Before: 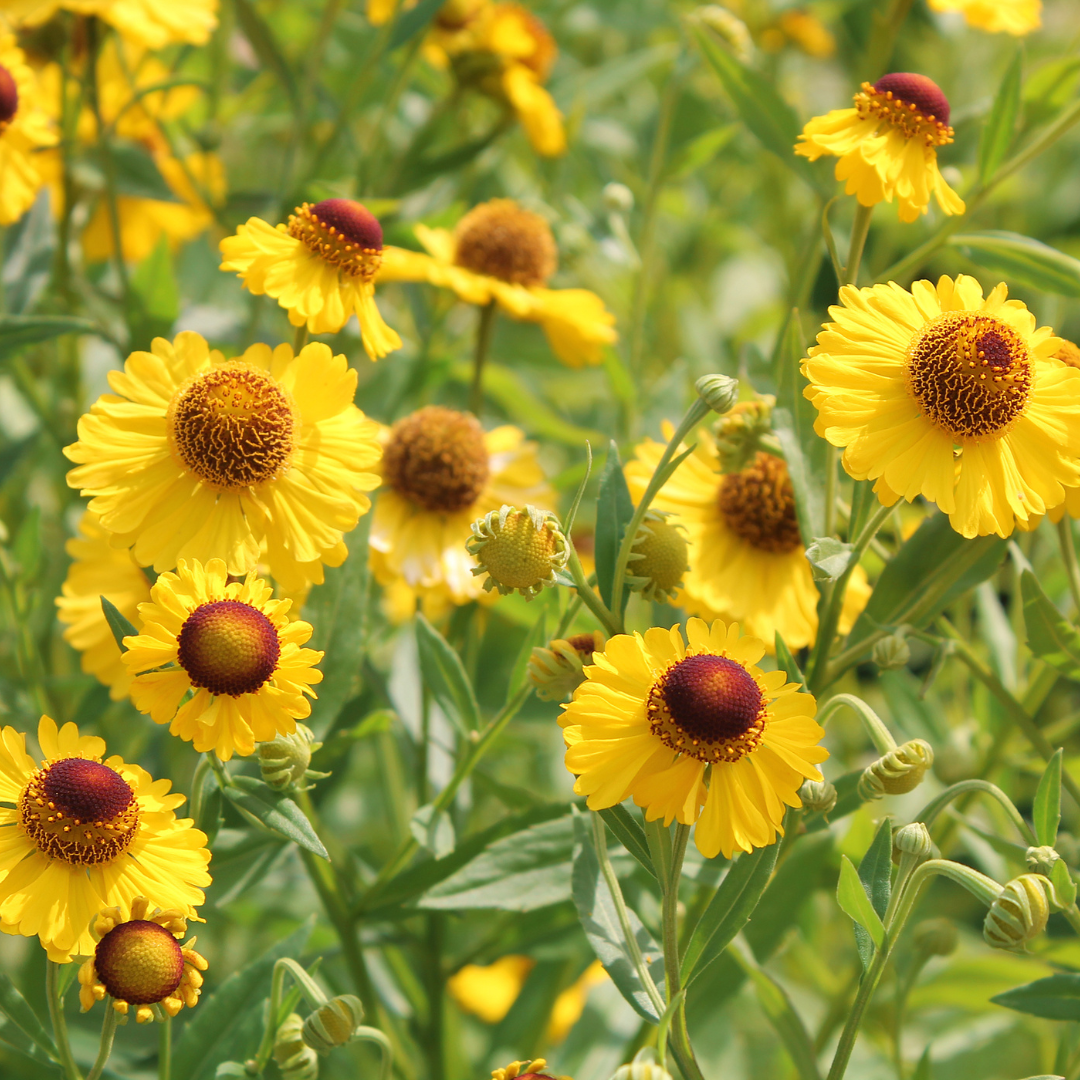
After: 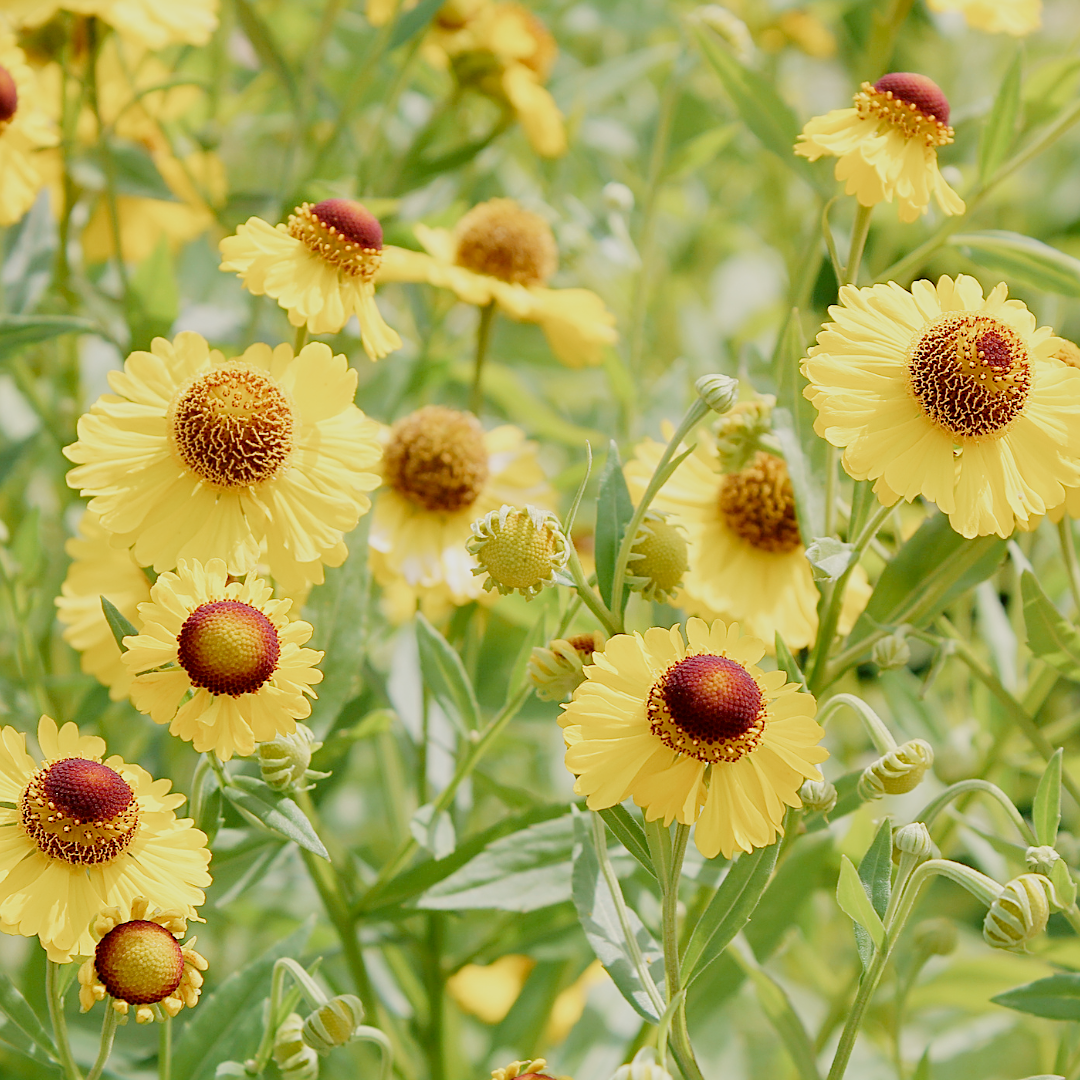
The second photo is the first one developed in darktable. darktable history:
exposure: exposure 1.089 EV, compensate highlight preservation false
filmic rgb: middle gray luminance 18%, black relative exposure -7.5 EV, white relative exposure 8.5 EV, threshold 6 EV, target black luminance 0%, hardness 2.23, latitude 18.37%, contrast 0.878, highlights saturation mix 5%, shadows ↔ highlights balance 10.15%, add noise in highlights 0, preserve chrominance no, color science v3 (2019), use custom middle-gray values true, iterations of high-quality reconstruction 0, contrast in highlights soft, enable highlight reconstruction true
sharpen: on, module defaults
contrast brightness saturation: contrast 0.03, brightness -0.04
